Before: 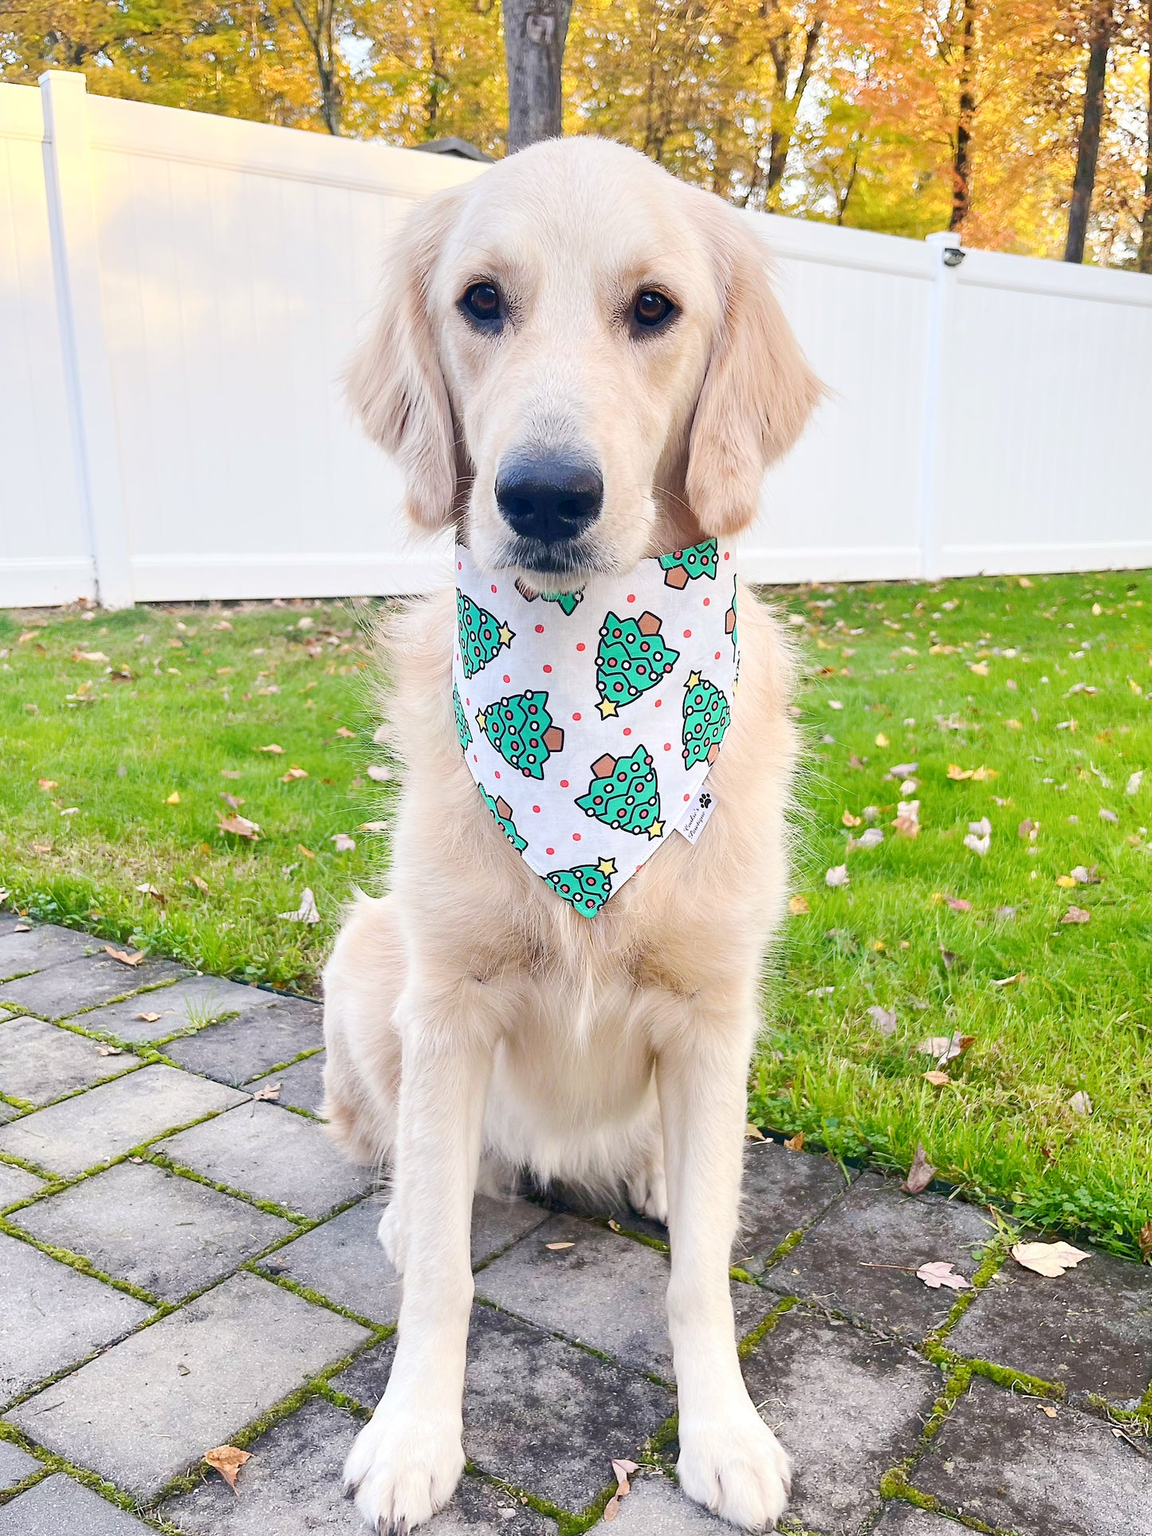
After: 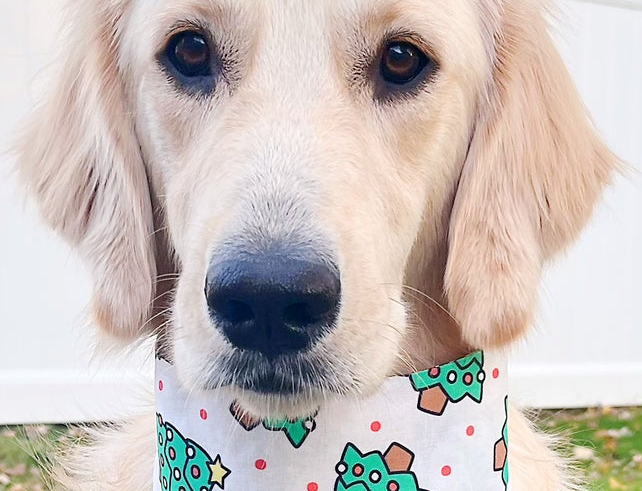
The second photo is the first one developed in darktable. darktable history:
crop: left 28.824%, top 16.867%, right 26.711%, bottom 57.603%
